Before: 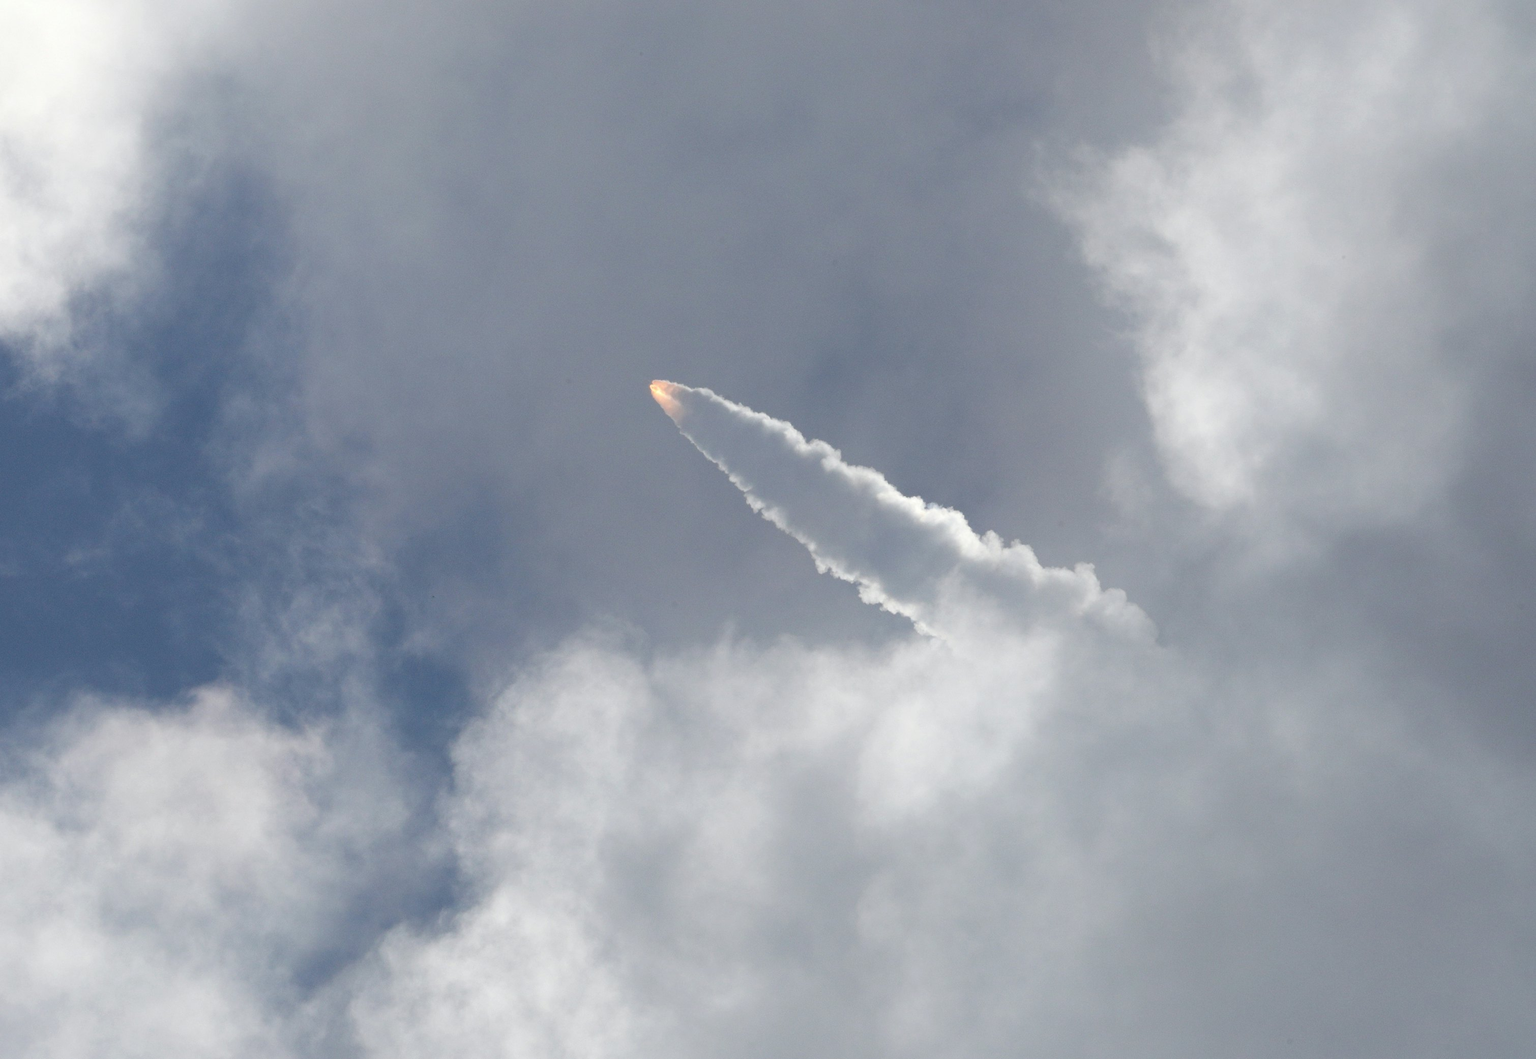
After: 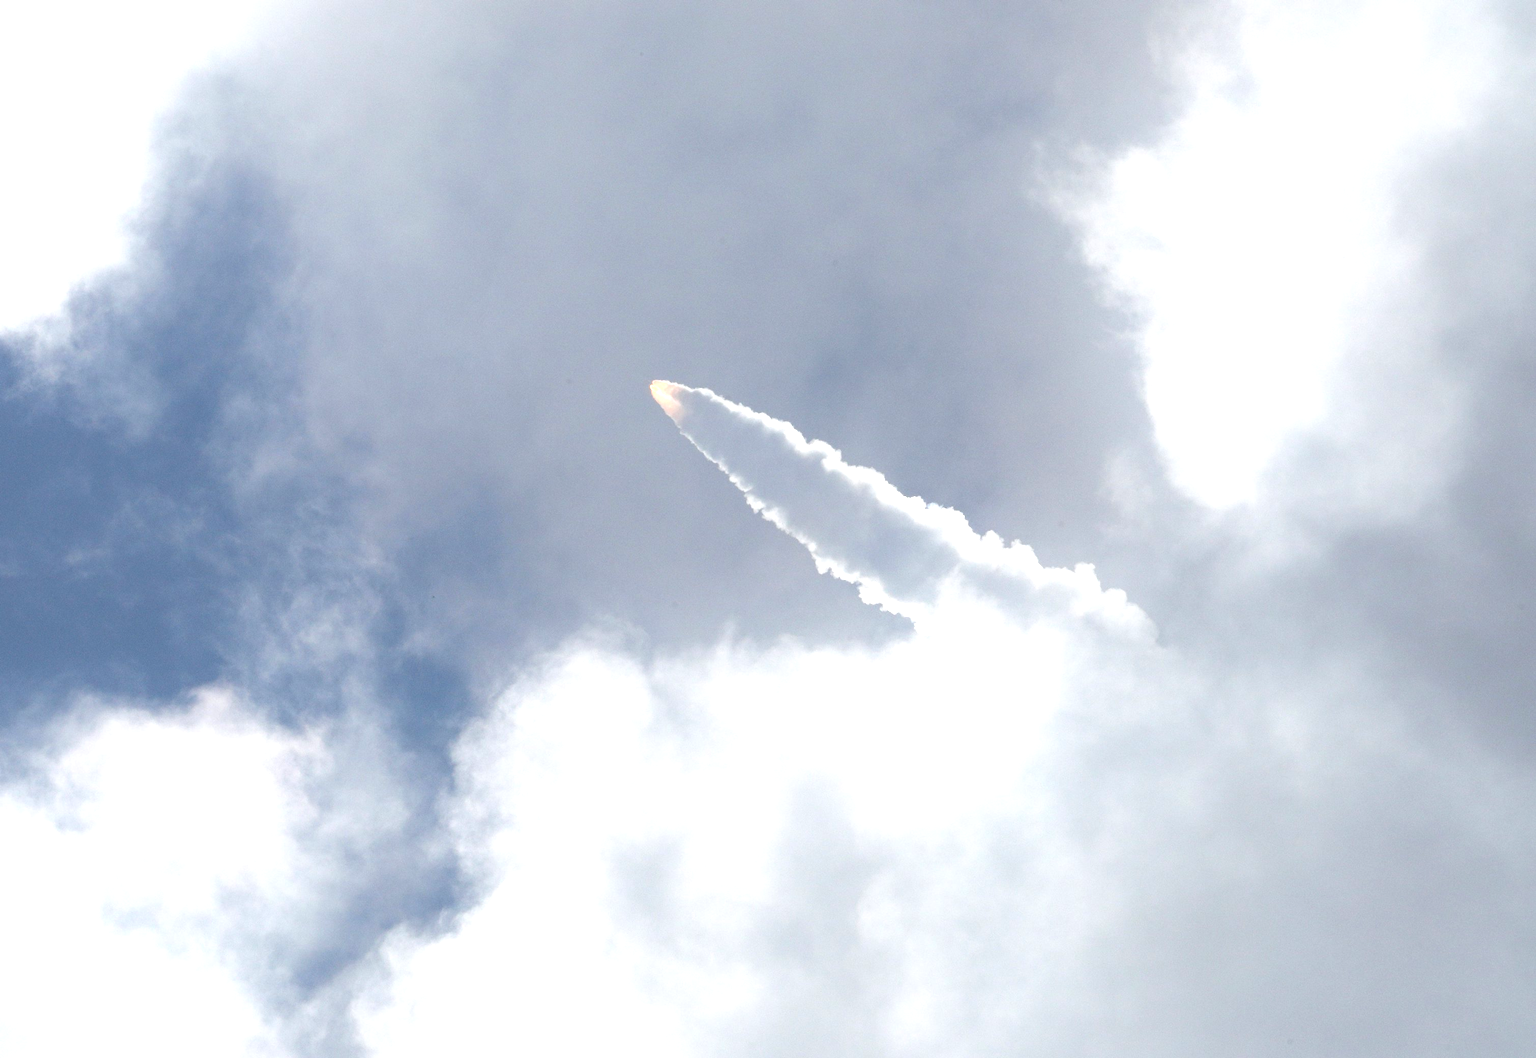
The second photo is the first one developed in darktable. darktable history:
tone equalizer: -8 EV -1.12 EV, -7 EV -0.999 EV, -6 EV -0.883 EV, -5 EV -0.553 EV, -3 EV 0.594 EV, -2 EV 0.874 EV, -1 EV 1.01 EV, +0 EV 1.08 EV, mask exposure compensation -0.503 EV
